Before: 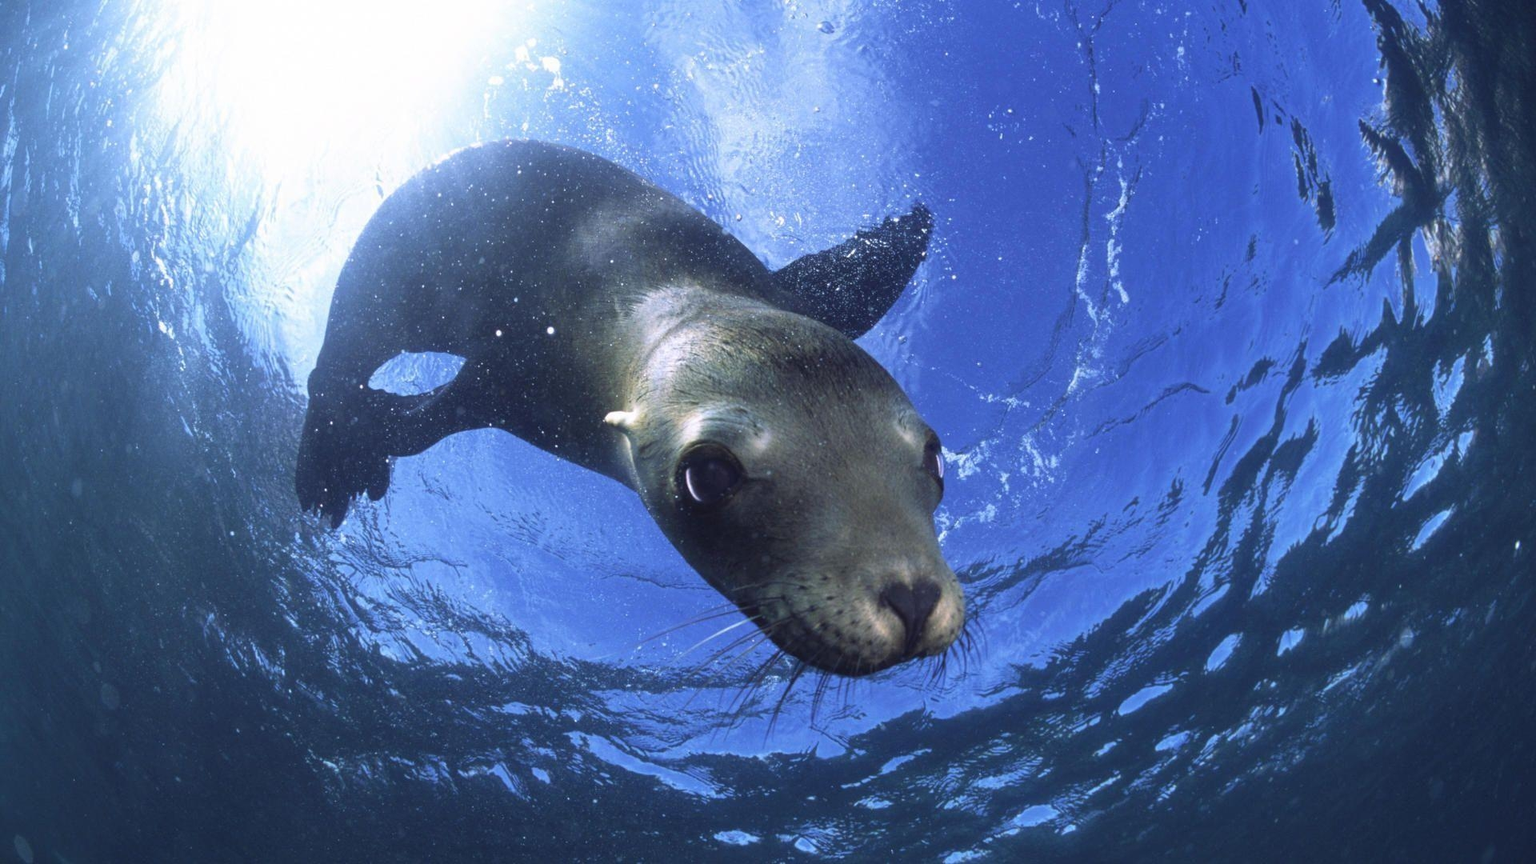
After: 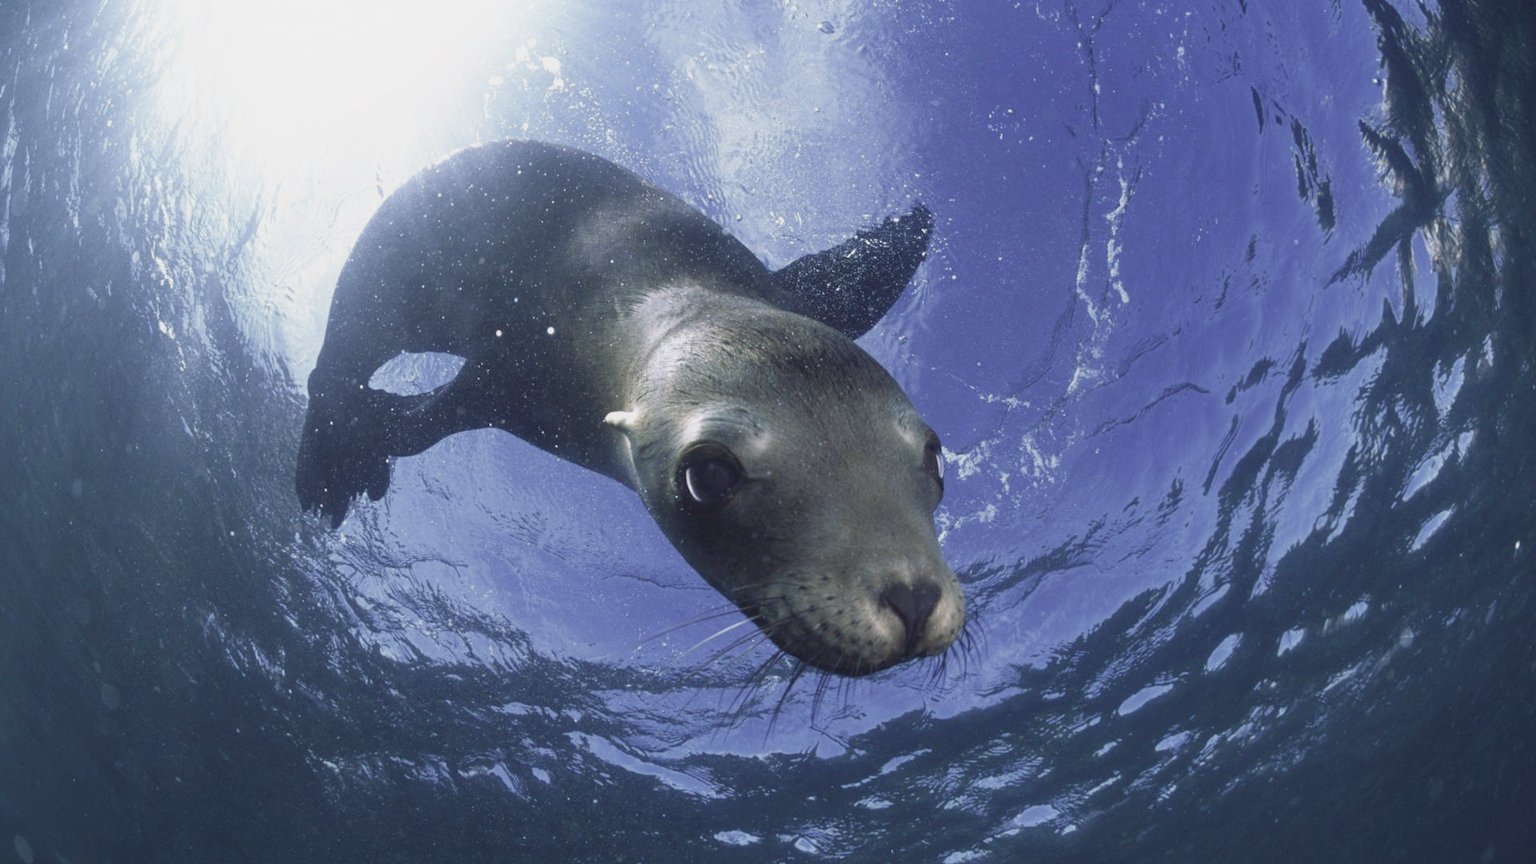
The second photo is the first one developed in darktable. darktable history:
contrast brightness saturation: contrast -0.05, saturation -0.41
shadows and highlights: shadows 0, highlights 40
color balance rgb: shadows lift › chroma 1%, shadows lift › hue 113°, highlights gain › chroma 0.2%, highlights gain › hue 333°, perceptual saturation grading › global saturation 20%, perceptual saturation grading › highlights -50%, perceptual saturation grading › shadows 25%, contrast -10%
